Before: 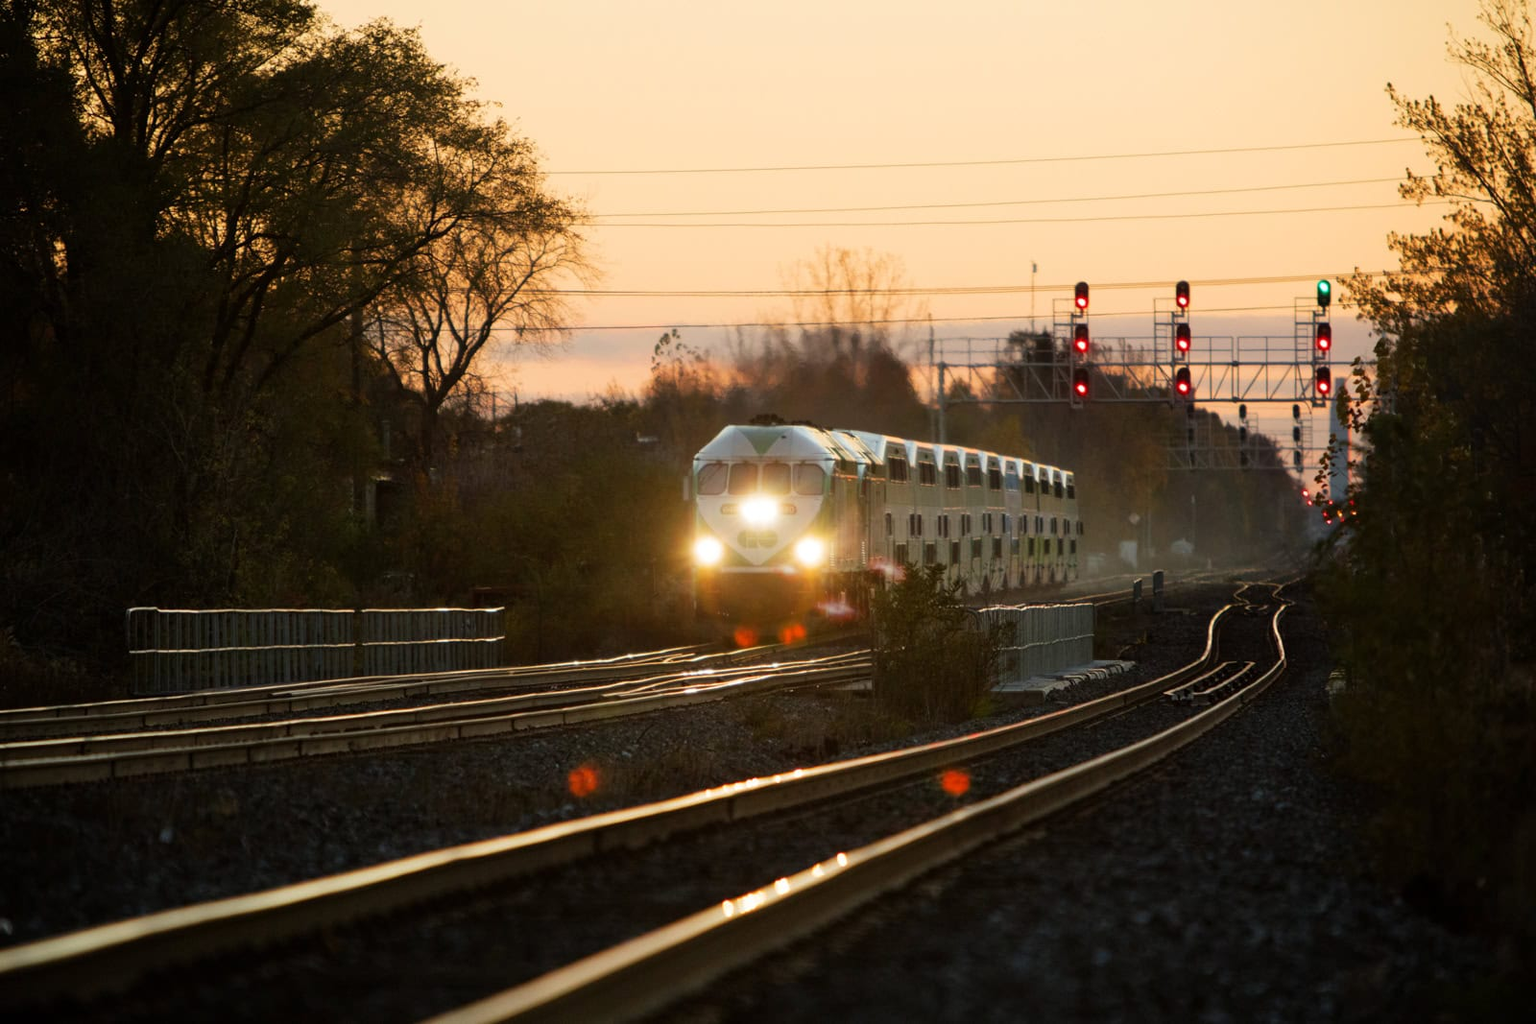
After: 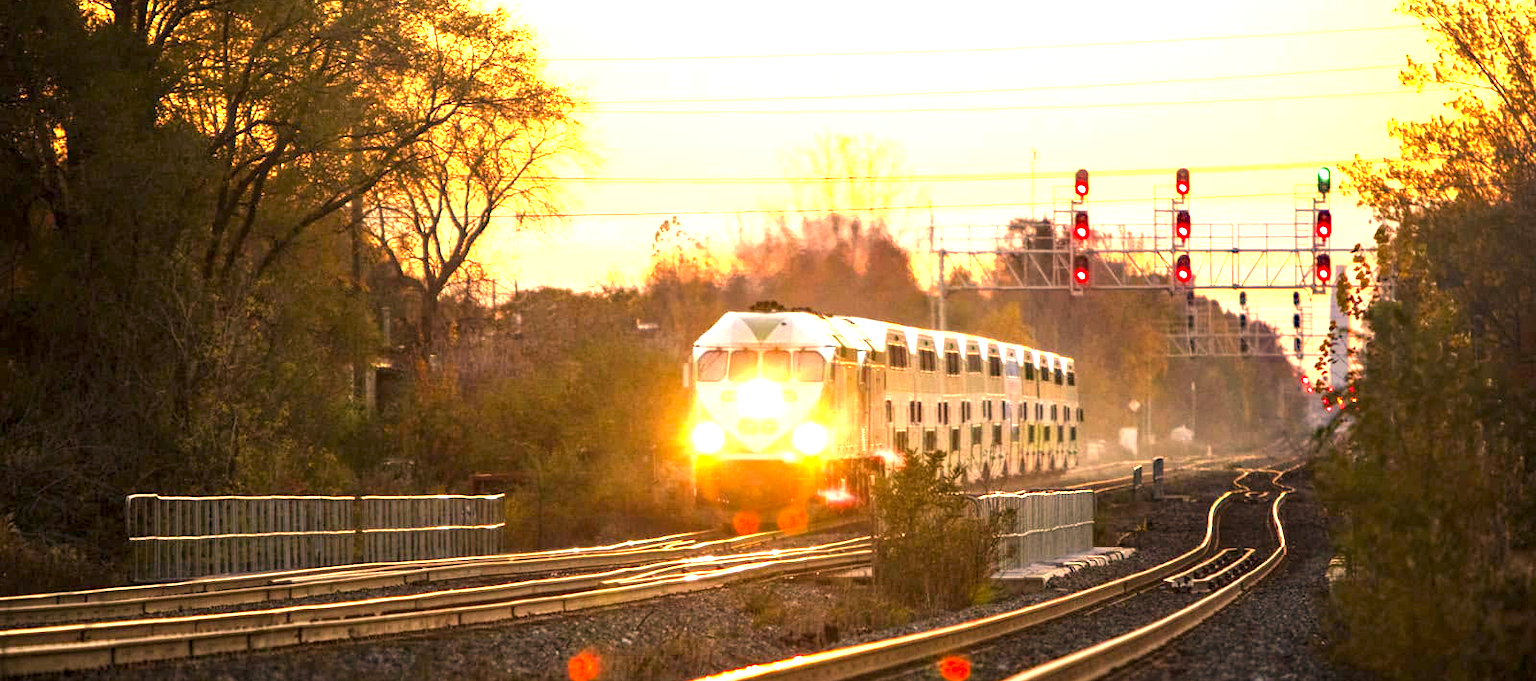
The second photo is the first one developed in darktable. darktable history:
crop: top 11.14%, bottom 22.237%
exposure: exposure 2.188 EV, compensate highlight preservation false
local contrast: on, module defaults
haze removal: compatibility mode true, adaptive false
color correction: highlights a* 22.58, highlights b* 22.03
